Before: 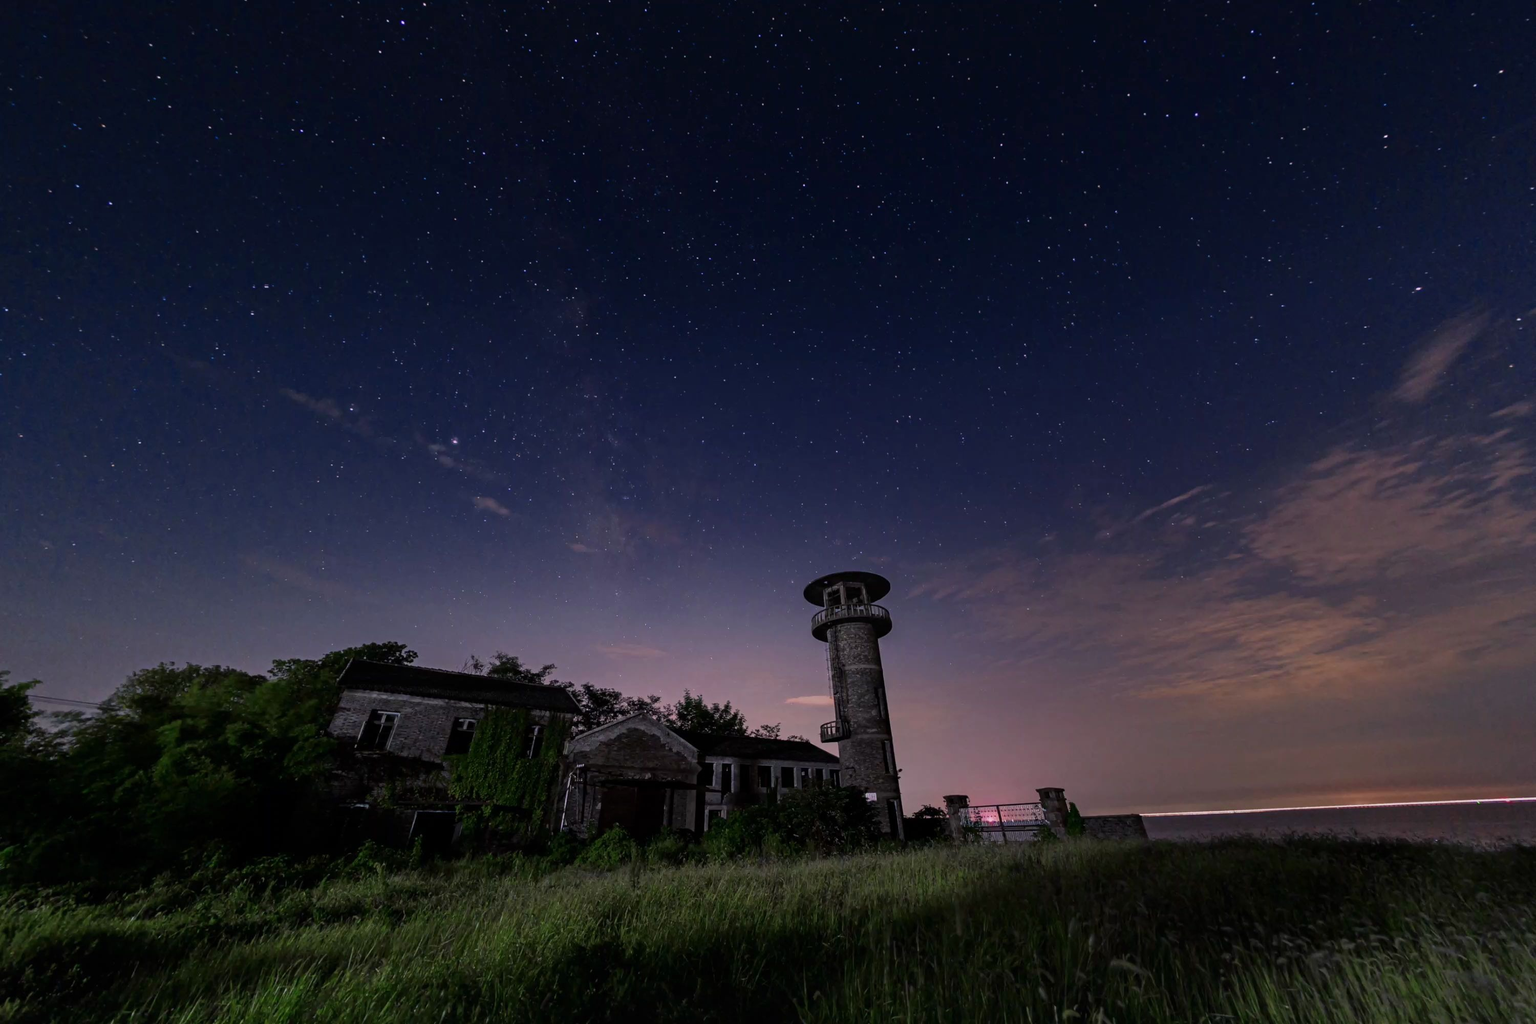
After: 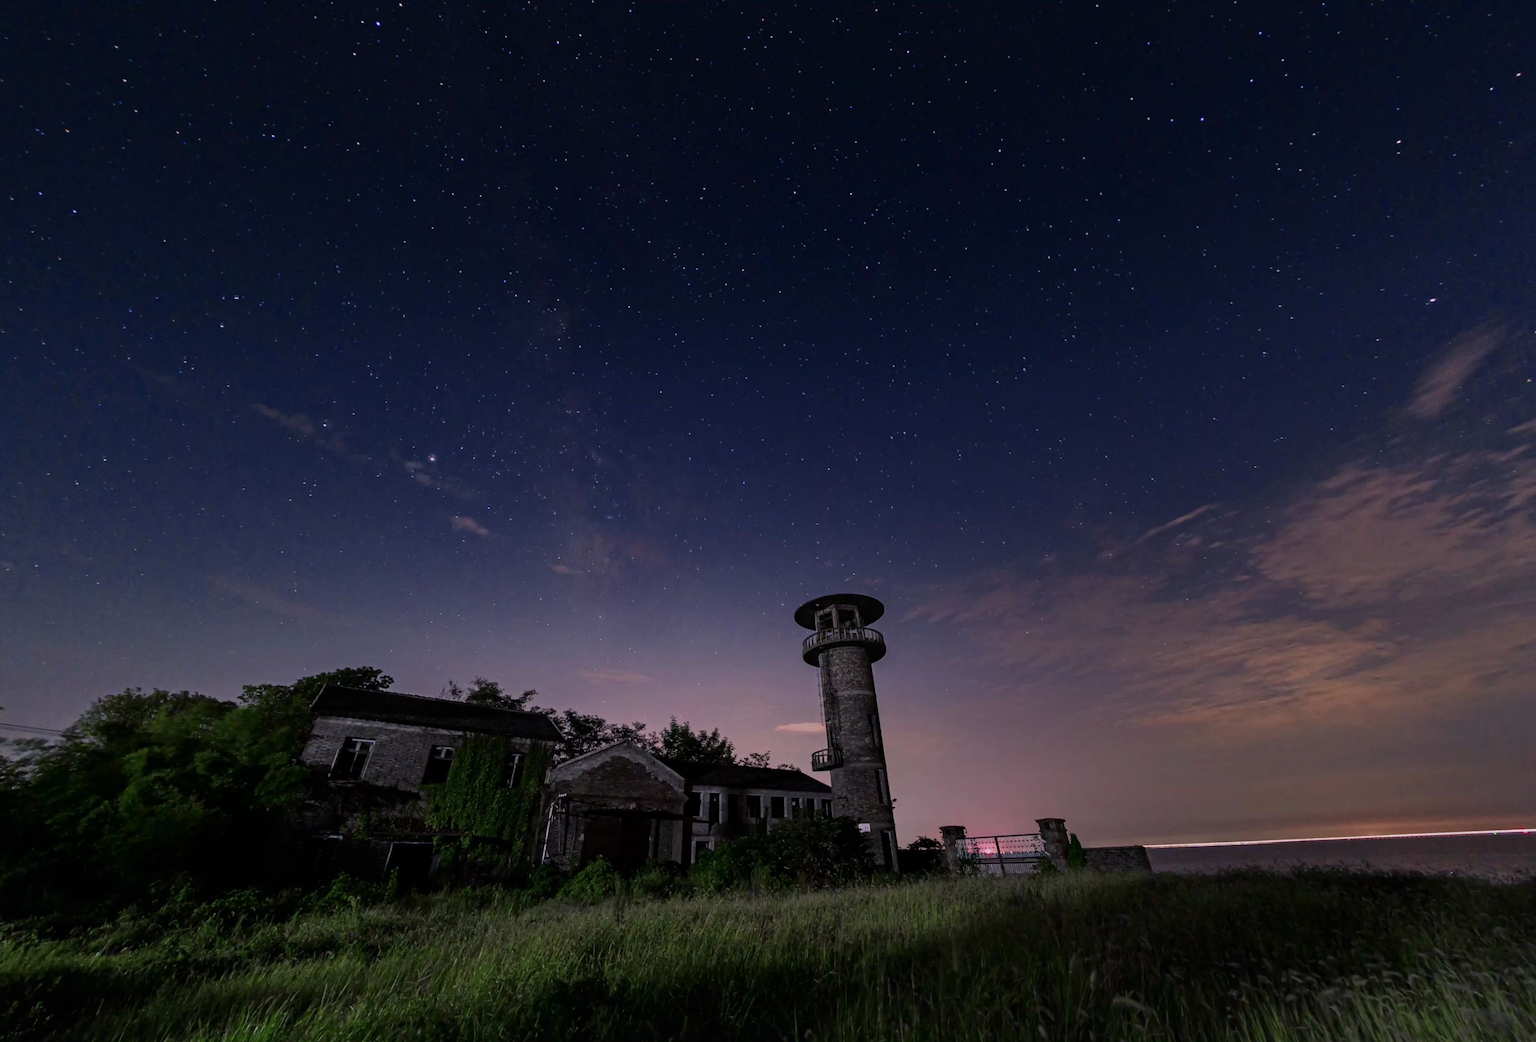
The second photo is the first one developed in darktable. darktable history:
crop and rotate: left 2.535%, right 1.163%, bottom 1.987%
